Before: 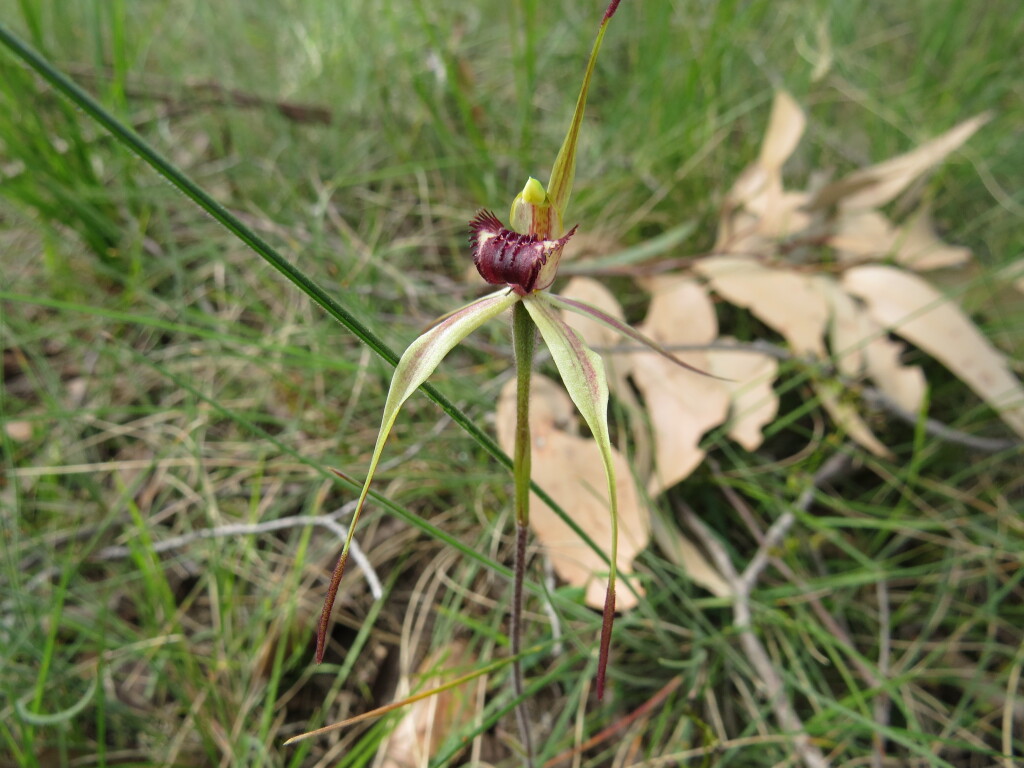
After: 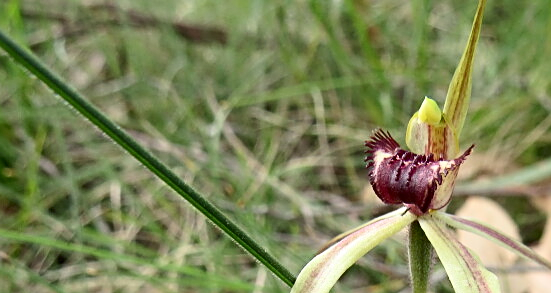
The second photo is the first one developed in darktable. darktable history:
crop: left 10.208%, top 10.48%, right 35.982%, bottom 51.365%
exposure: black level correction 0.004, exposure 0.016 EV, compensate exposure bias true, compensate highlight preservation false
sharpen: on, module defaults
contrast brightness saturation: contrast 0.238, brightness 0.089
tone equalizer: on, module defaults
